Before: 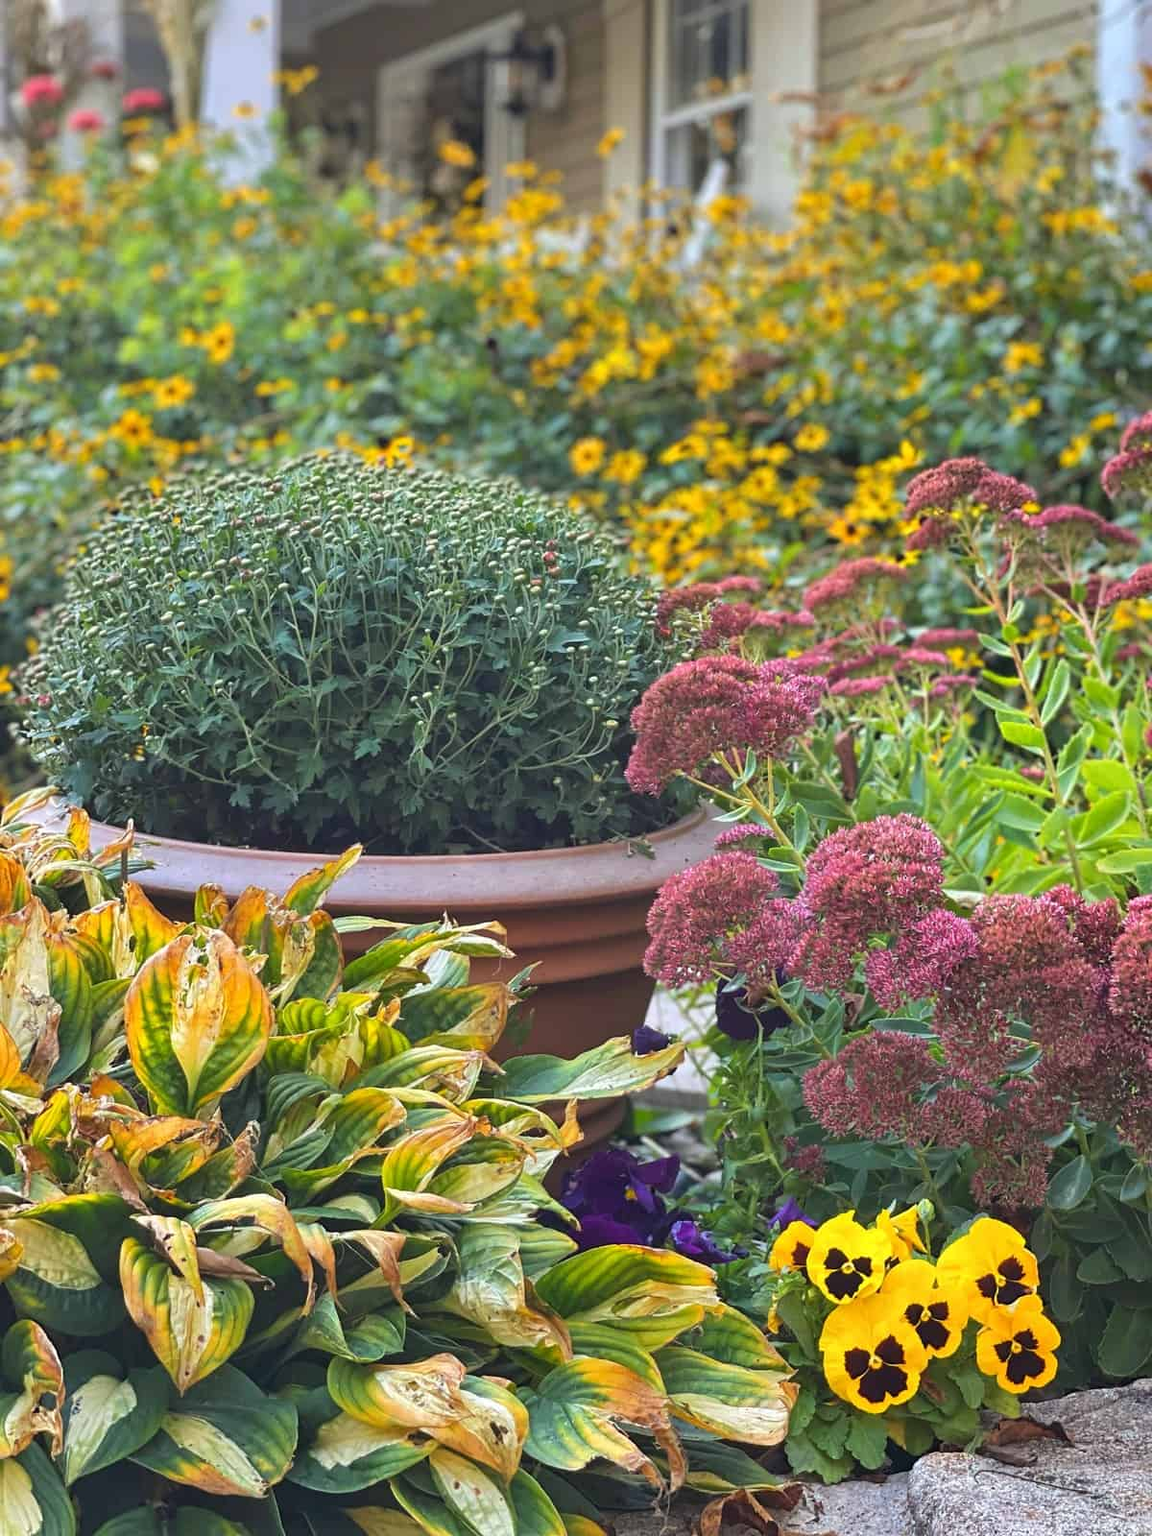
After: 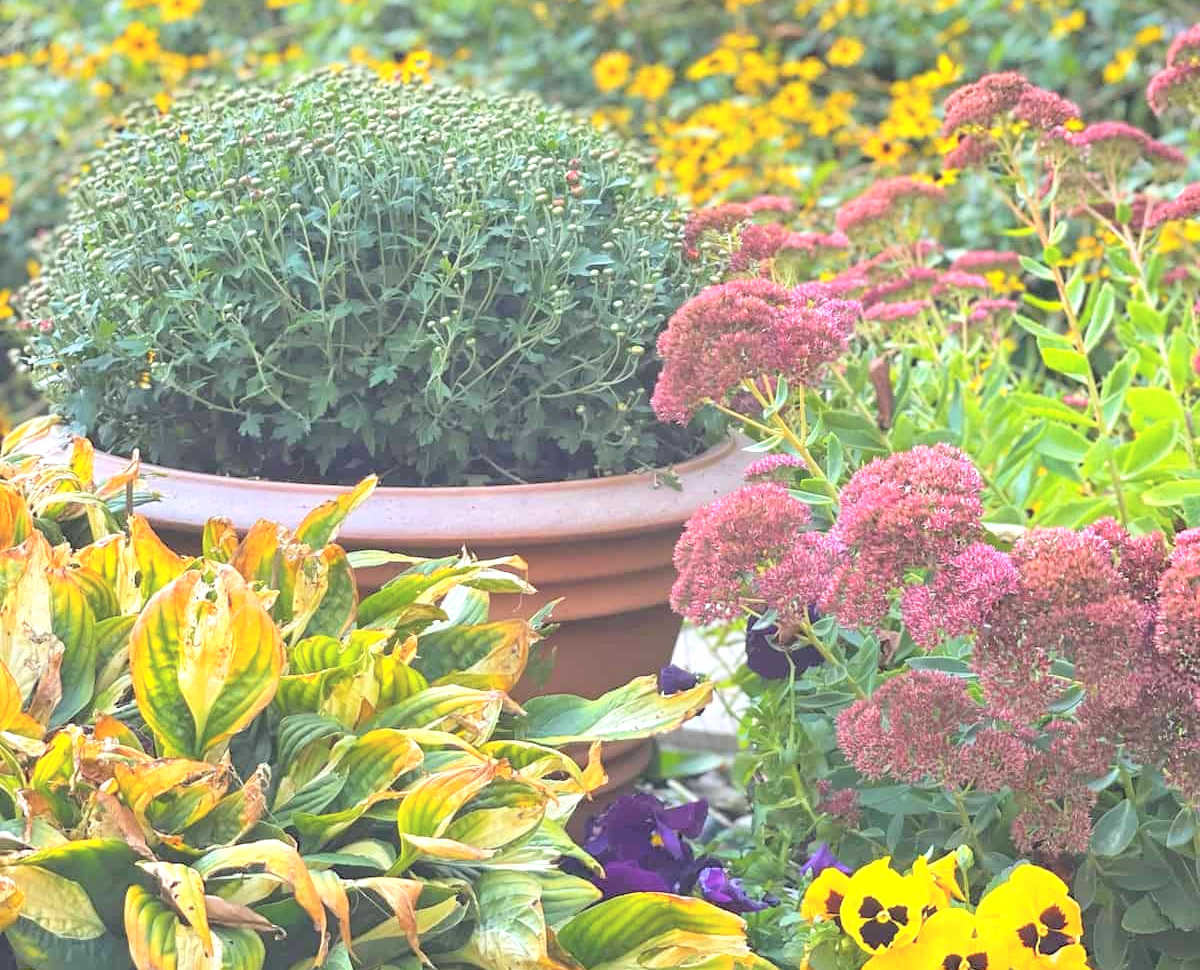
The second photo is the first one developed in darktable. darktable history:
crop and rotate: top 25.353%, bottom 14.014%
exposure: exposure 0.509 EV, compensate exposure bias true, compensate highlight preservation false
contrast brightness saturation: brightness 0.273
